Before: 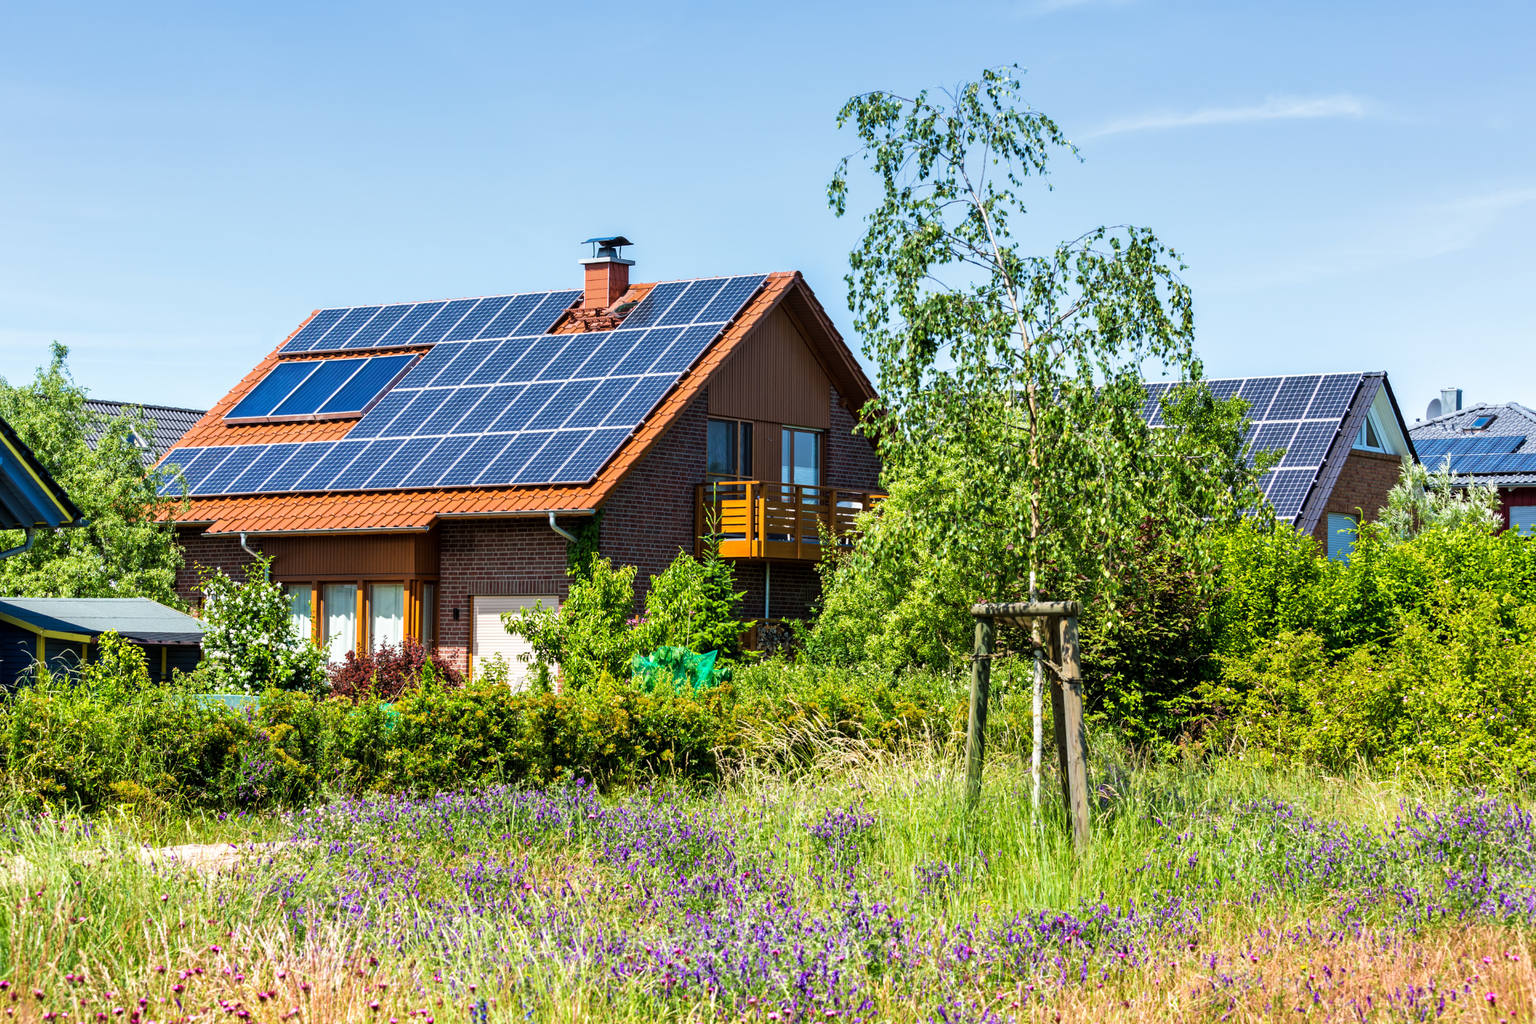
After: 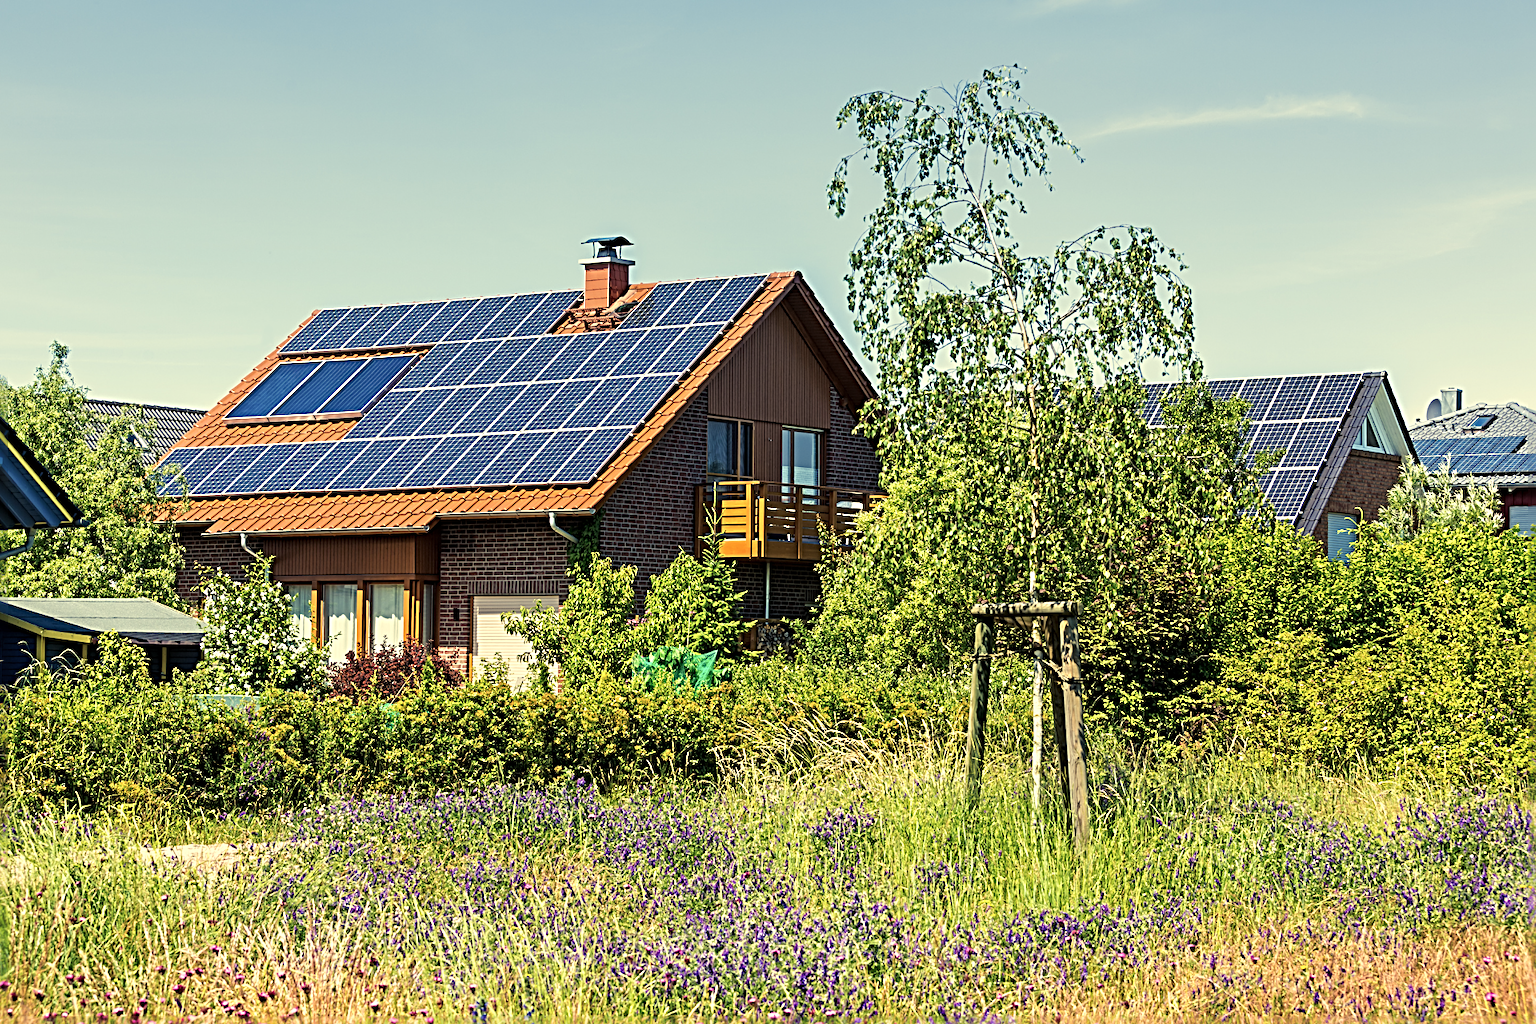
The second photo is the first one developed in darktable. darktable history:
sharpen: radius 3.69, amount 0.928
exposure: compensate highlight preservation false
color balance rgb: shadows lift › chroma 2%, shadows lift › hue 263°, highlights gain › chroma 8%, highlights gain › hue 84°, linear chroma grading › global chroma -15%, saturation formula JzAzBz (2021)
